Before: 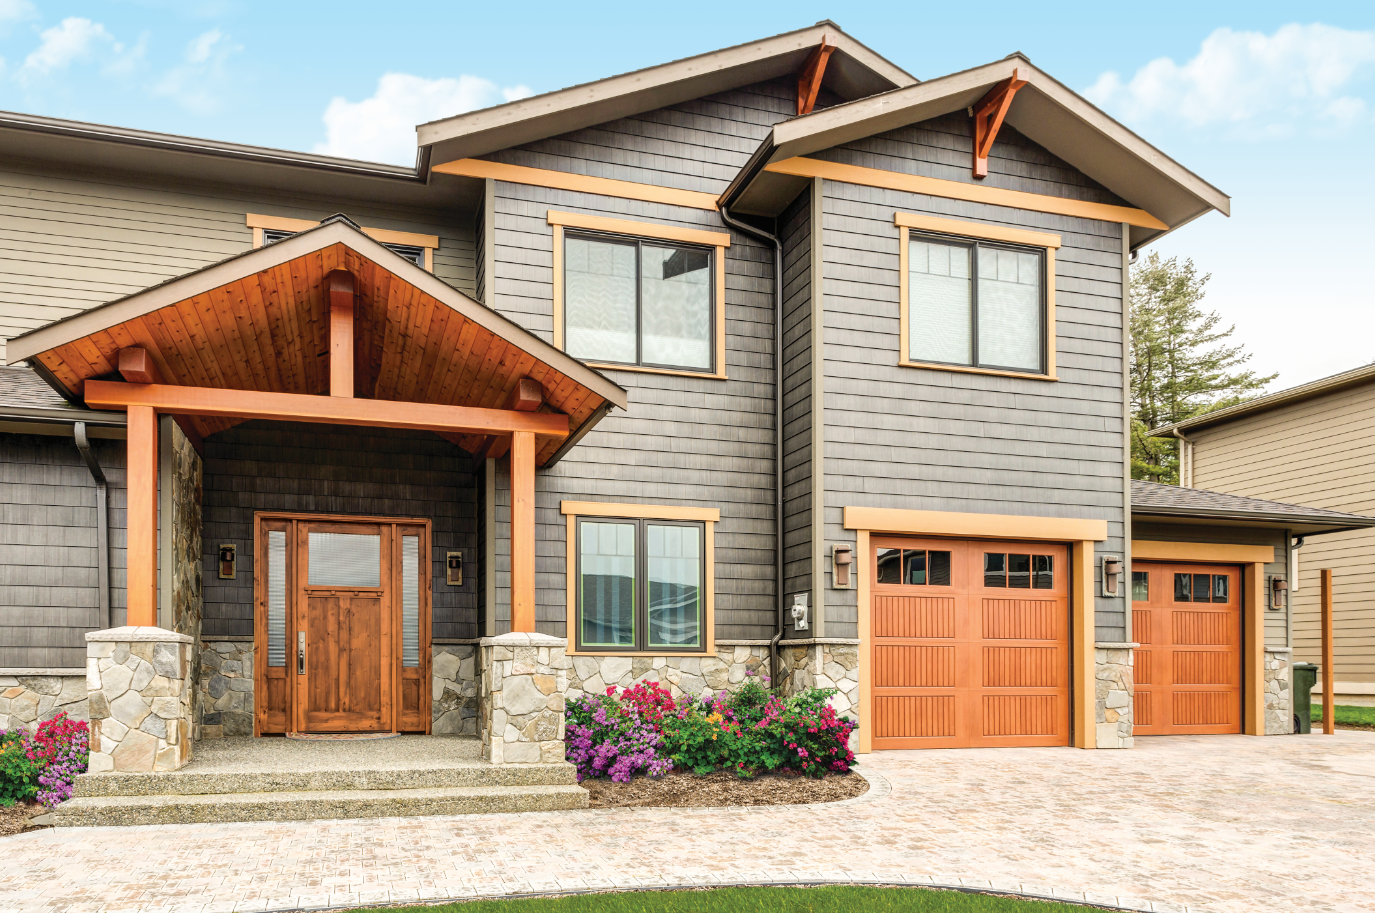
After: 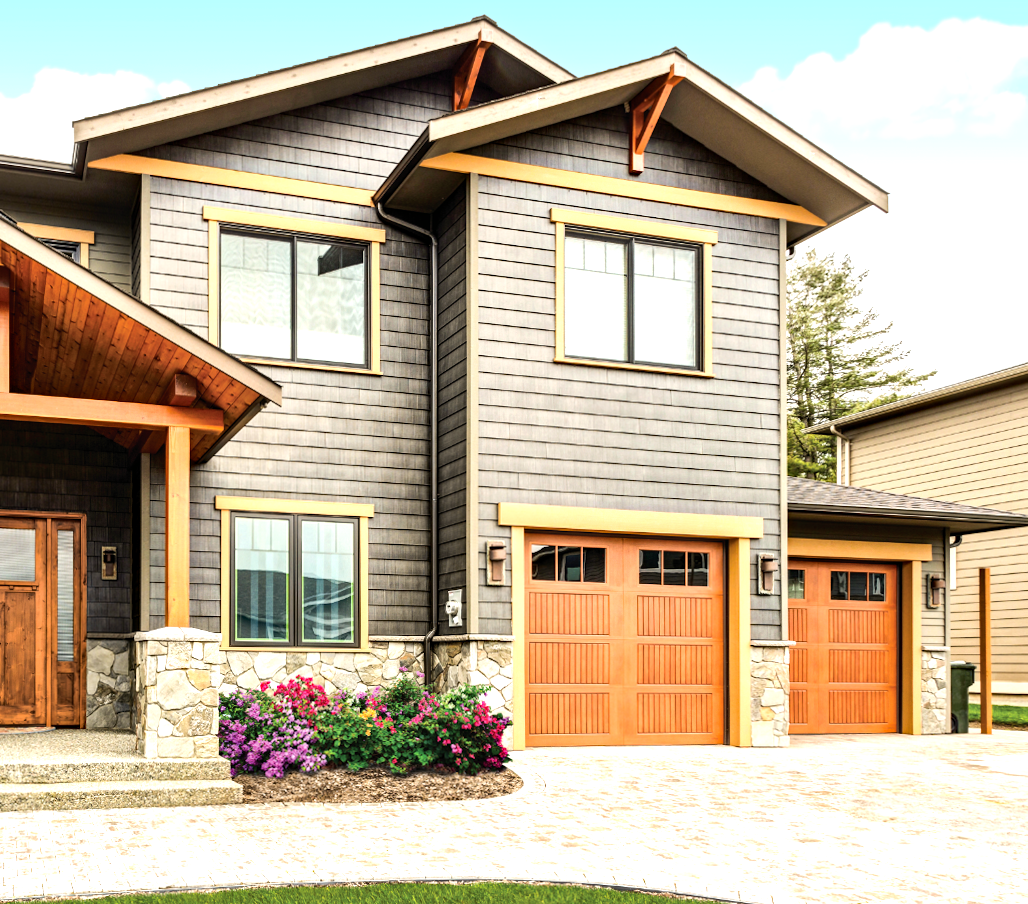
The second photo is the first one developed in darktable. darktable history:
tone equalizer: -8 EV -0.75 EV, -7 EV -0.7 EV, -6 EV -0.6 EV, -5 EV -0.4 EV, -3 EV 0.4 EV, -2 EV 0.6 EV, -1 EV 0.7 EV, +0 EV 0.75 EV, edges refinement/feathering 500, mask exposure compensation -1.57 EV, preserve details no
haze removal: strength 0.29, distance 0.25, compatibility mode true, adaptive false
rotate and perspective: rotation 0.192°, lens shift (horizontal) -0.015, crop left 0.005, crop right 0.996, crop top 0.006, crop bottom 0.99
crop and rotate: left 24.6%
